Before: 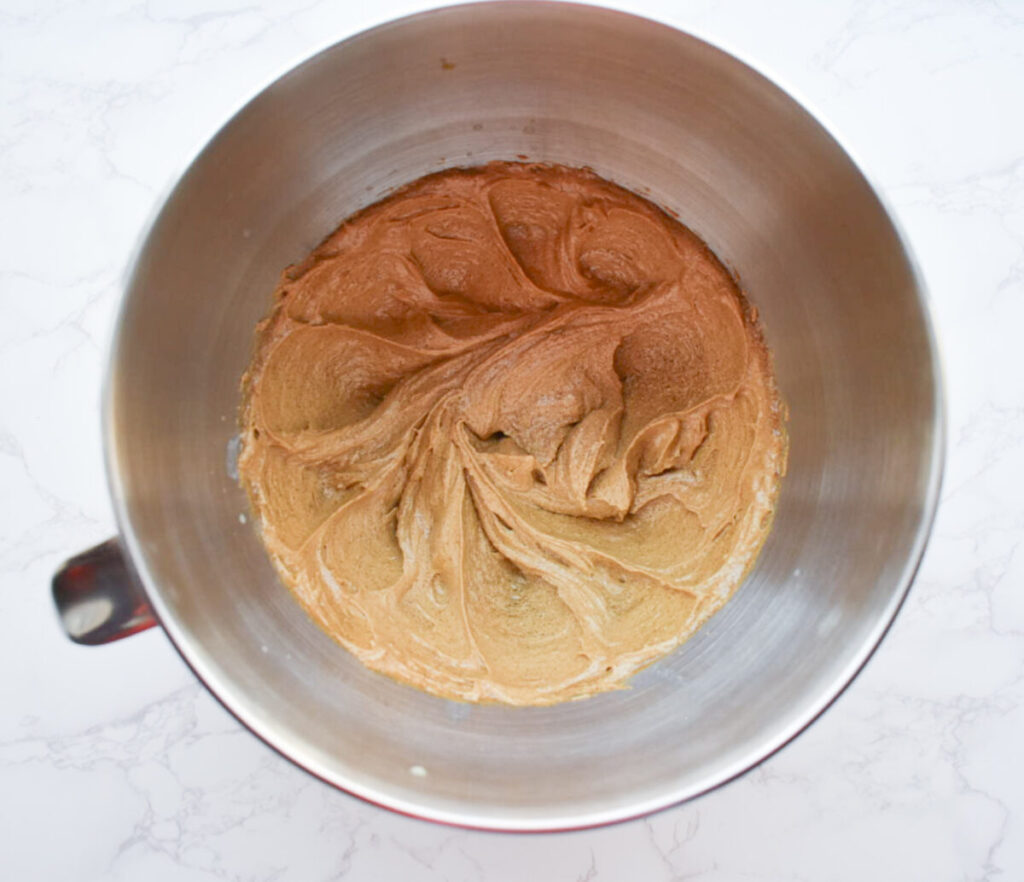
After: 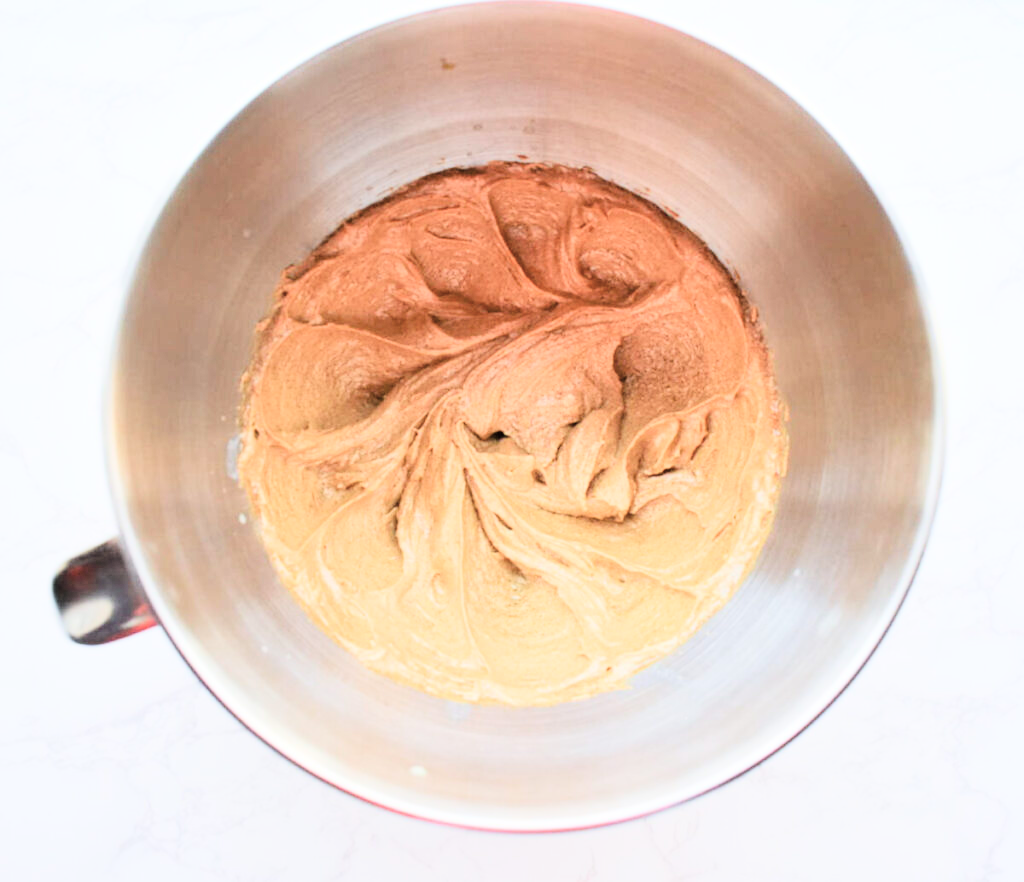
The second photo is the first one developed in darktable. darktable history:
color balance: input saturation 80.07%
tone curve: curves: ch0 [(0, 0) (0.004, 0) (0.133, 0.071) (0.325, 0.456) (0.832, 0.957) (1, 1)], color space Lab, linked channels, preserve colors none
